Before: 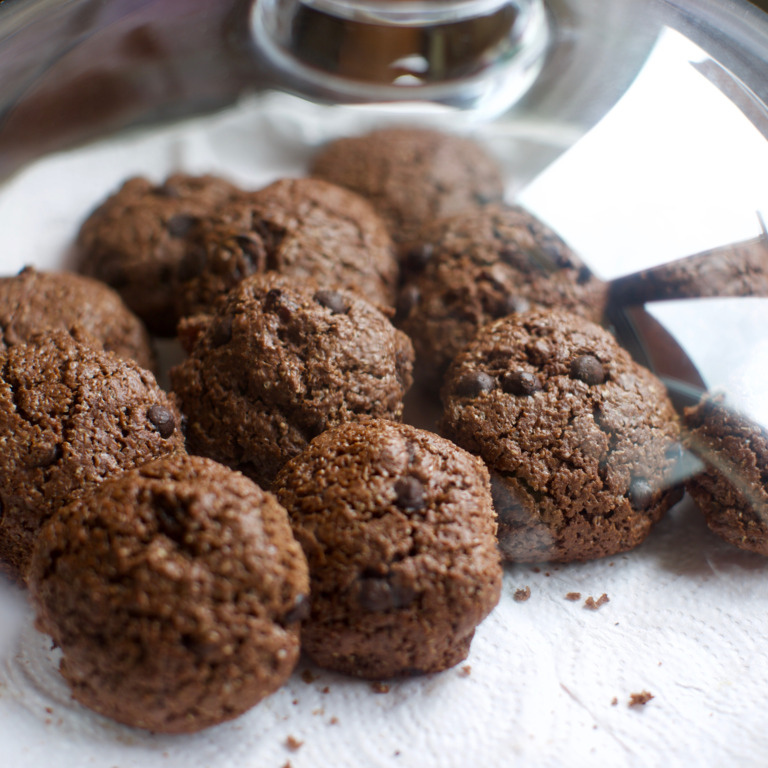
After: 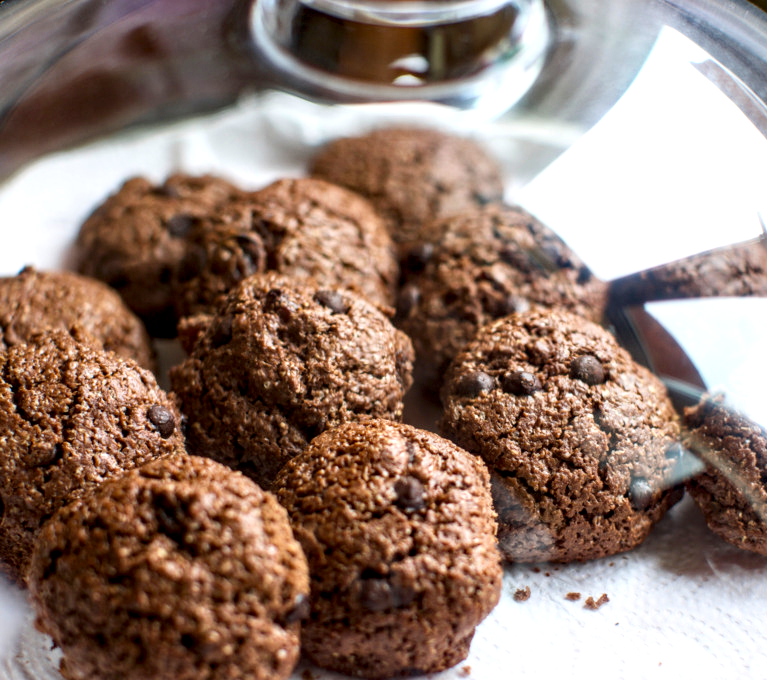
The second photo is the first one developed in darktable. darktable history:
exposure: exposure 0.028 EV, compensate highlight preservation false
haze removal: compatibility mode true, adaptive false
crop and rotate: top 0%, bottom 11.449%
contrast brightness saturation: contrast 0.198, brightness 0.158, saturation 0.215
shadows and highlights: shadows 36.94, highlights -26.96, soften with gaussian
local contrast: detail 150%
